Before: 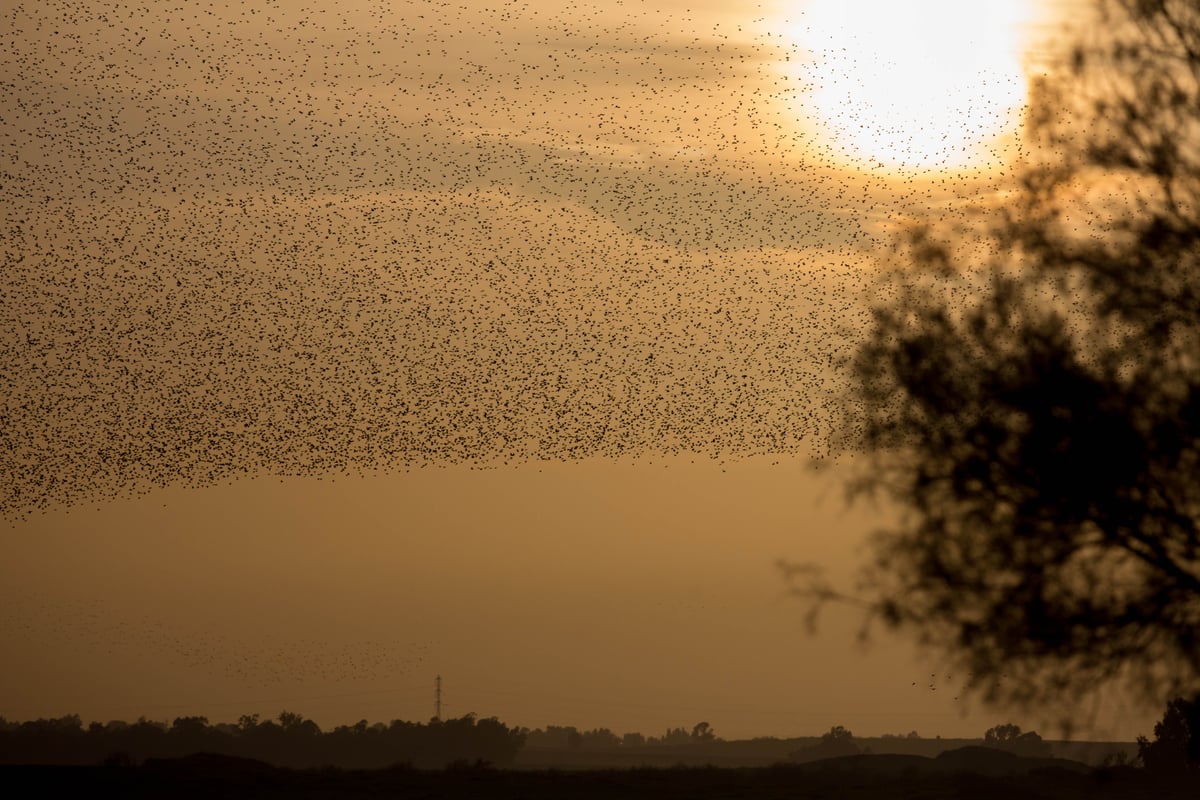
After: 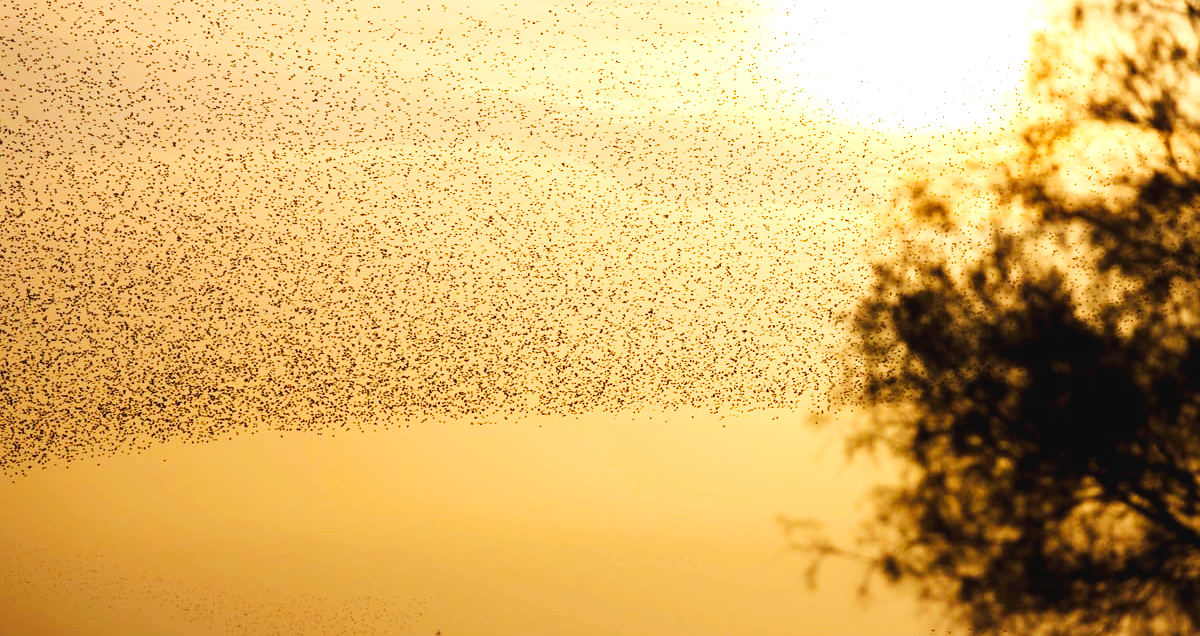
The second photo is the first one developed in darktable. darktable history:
exposure: black level correction 0, exposure 1.199 EV, compensate exposure bias true, compensate highlight preservation false
tone curve: curves: ch0 [(0, 0.026) (0.184, 0.172) (0.391, 0.468) (0.446, 0.56) (0.605, 0.758) (0.831, 0.931) (0.992, 1)]; ch1 [(0, 0) (0.437, 0.447) (0.501, 0.502) (0.538, 0.539) (0.574, 0.589) (0.617, 0.64) (0.699, 0.749) (0.859, 0.919) (1, 1)]; ch2 [(0, 0) (0.33, 0.301) (0.421, 0.443) (0.447, 0.482) (0.499, 0.509) (0.538, 0.564) (0.585, 0.615) (0.664, 0.664) (1, 1)], preserve colors none
crop and rotate: top 5.653%, bottom 14.765%
contrast brightness saturation: saturation 0.102
